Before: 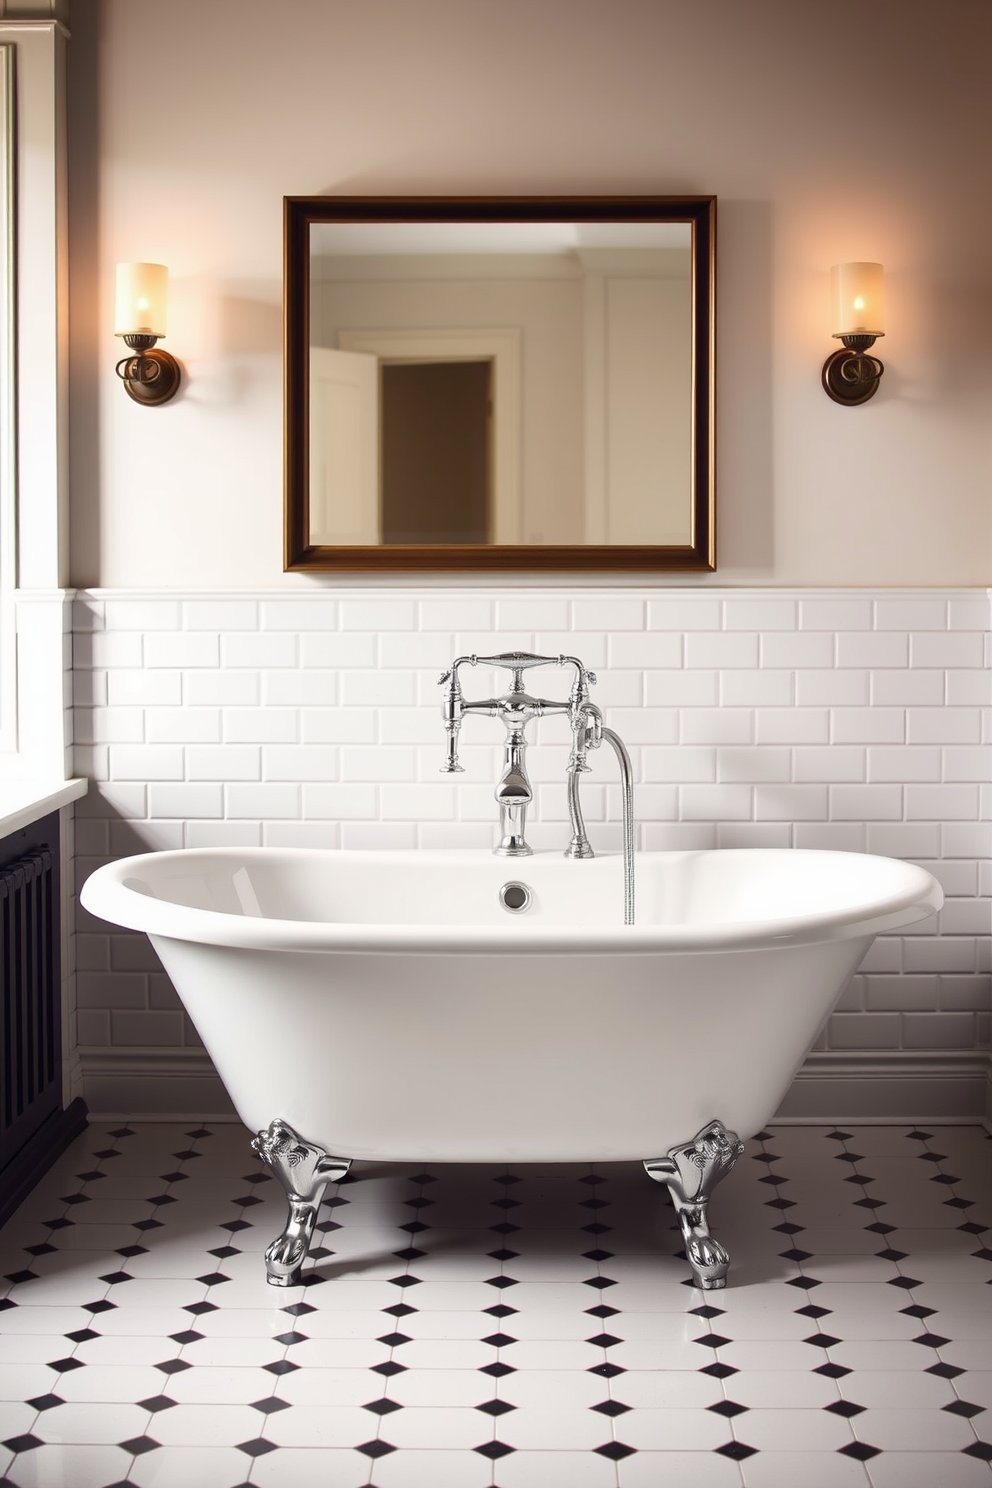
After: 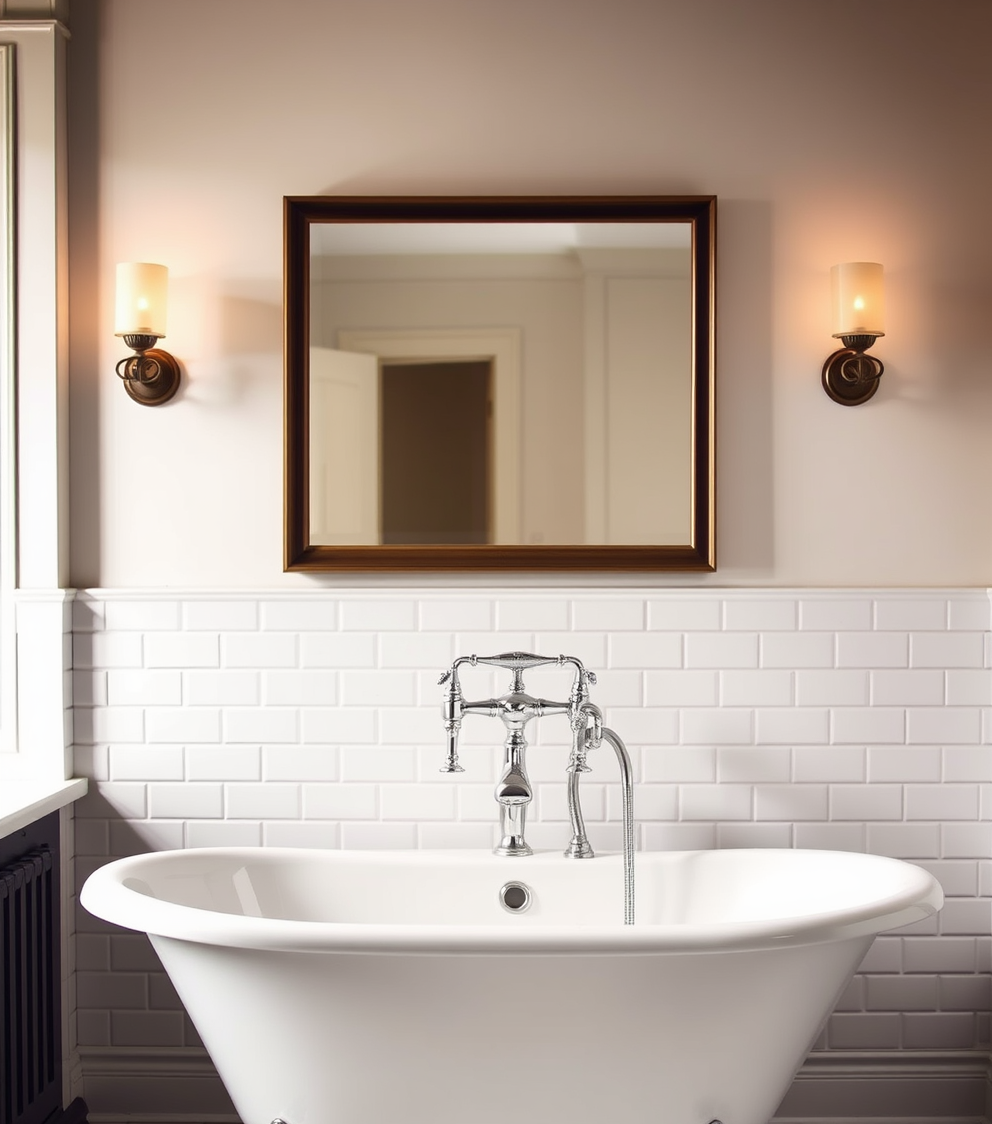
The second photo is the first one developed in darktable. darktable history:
crop: bottom 24.45%
